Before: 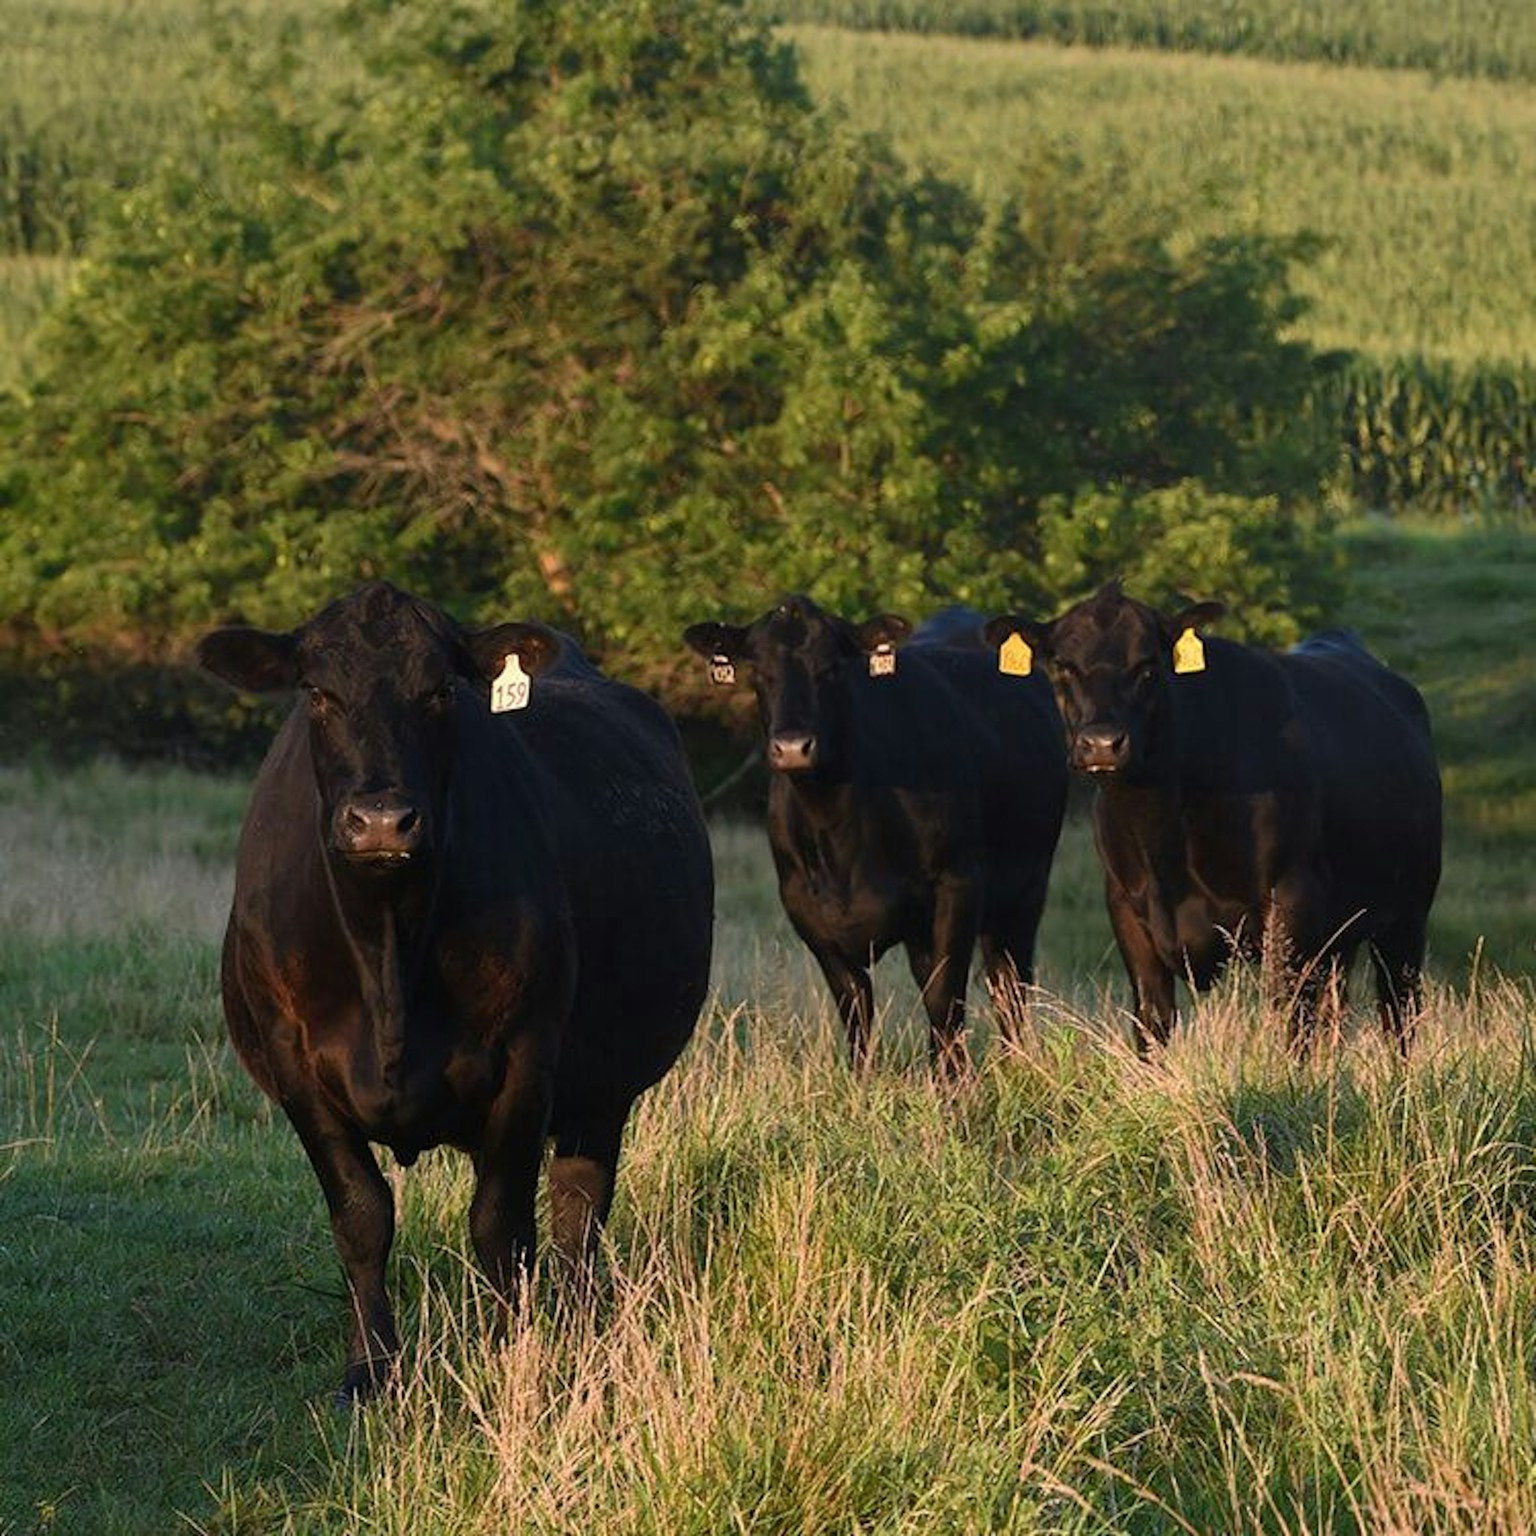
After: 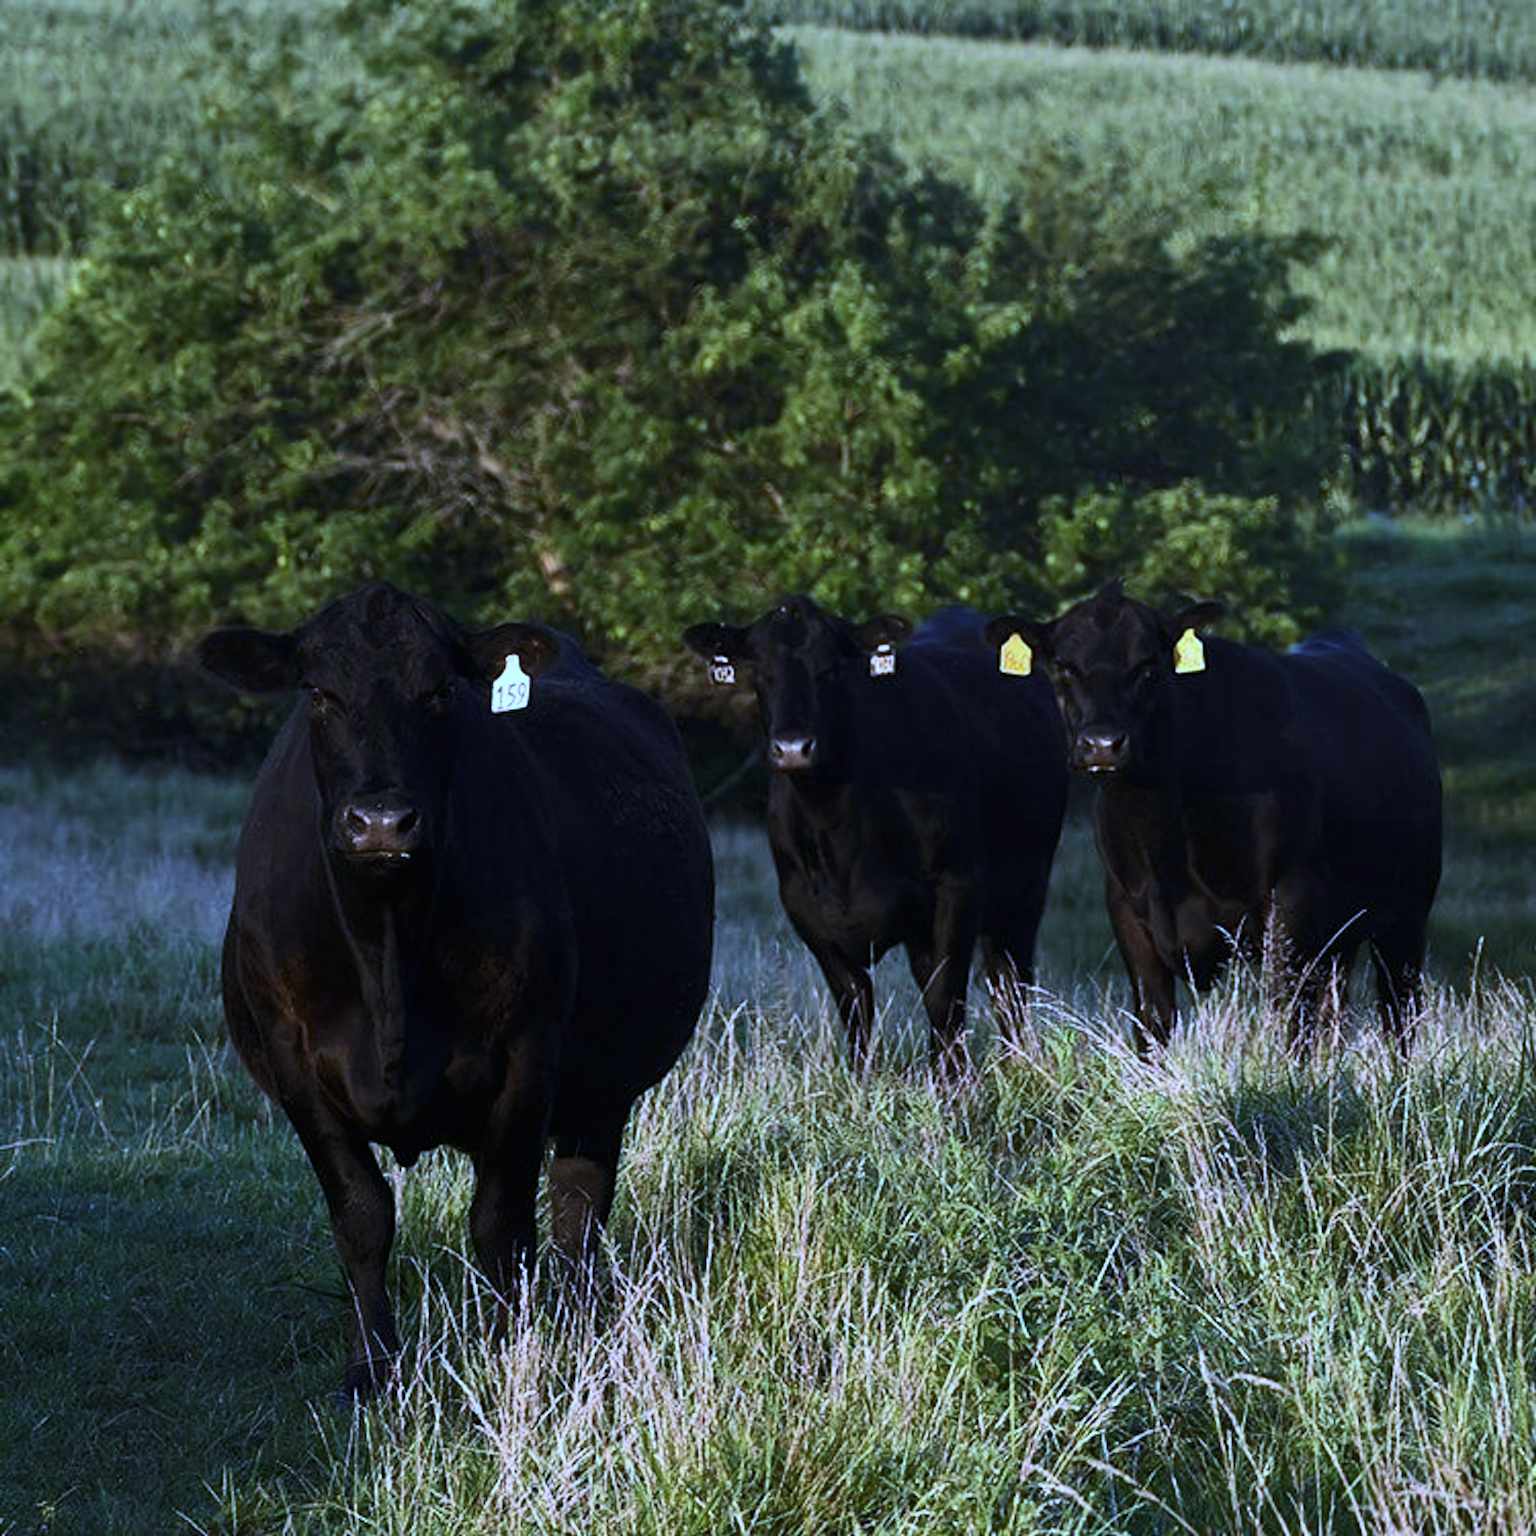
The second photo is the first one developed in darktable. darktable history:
tone curve: curves: ch0 [(0, 0) (0.004, 0.001) (0.133, 0.078) (0.325, 0.241) (0.832, 0.917) (1, 1)], color space Lab, linked channels, preserve colors none
exposure: compensate highlight preservation false
white balance: red 0.766, blue 1.537
